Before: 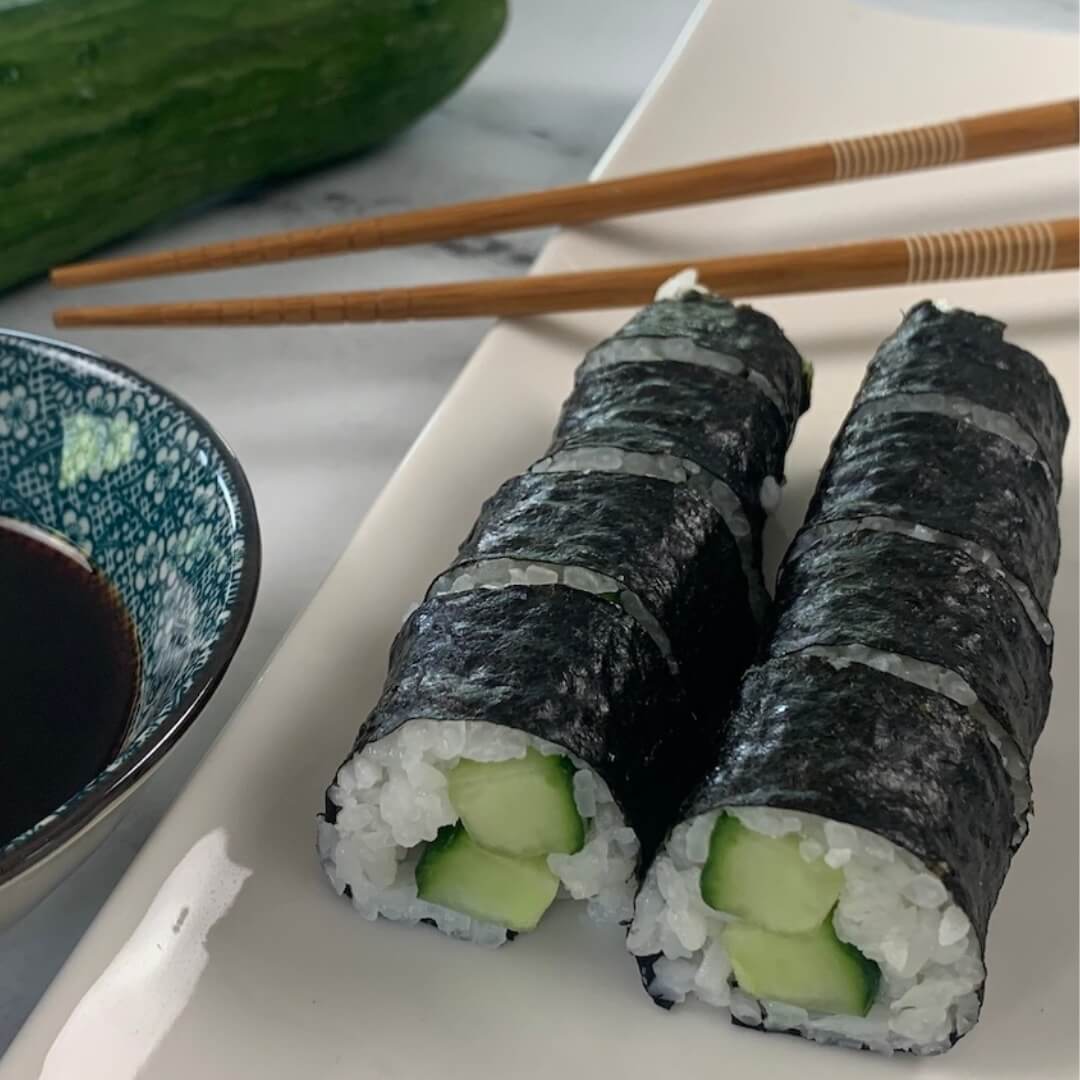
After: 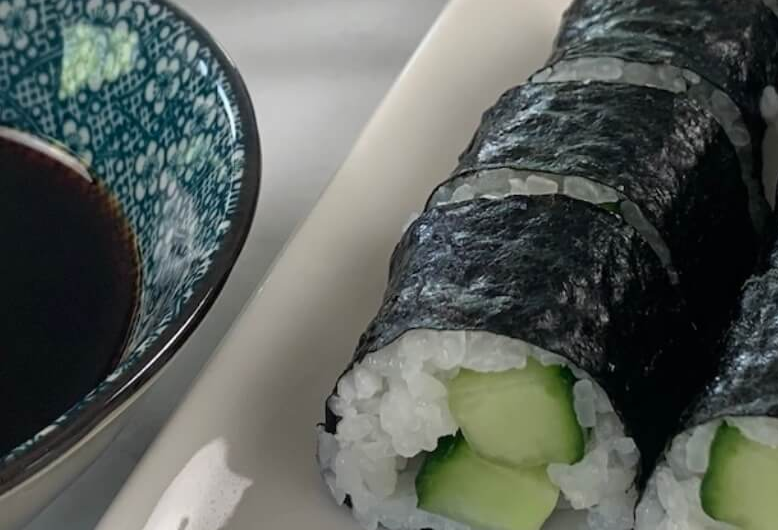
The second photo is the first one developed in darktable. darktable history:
crop: top 36.143%, right 27.93%, bottom 14.767%
